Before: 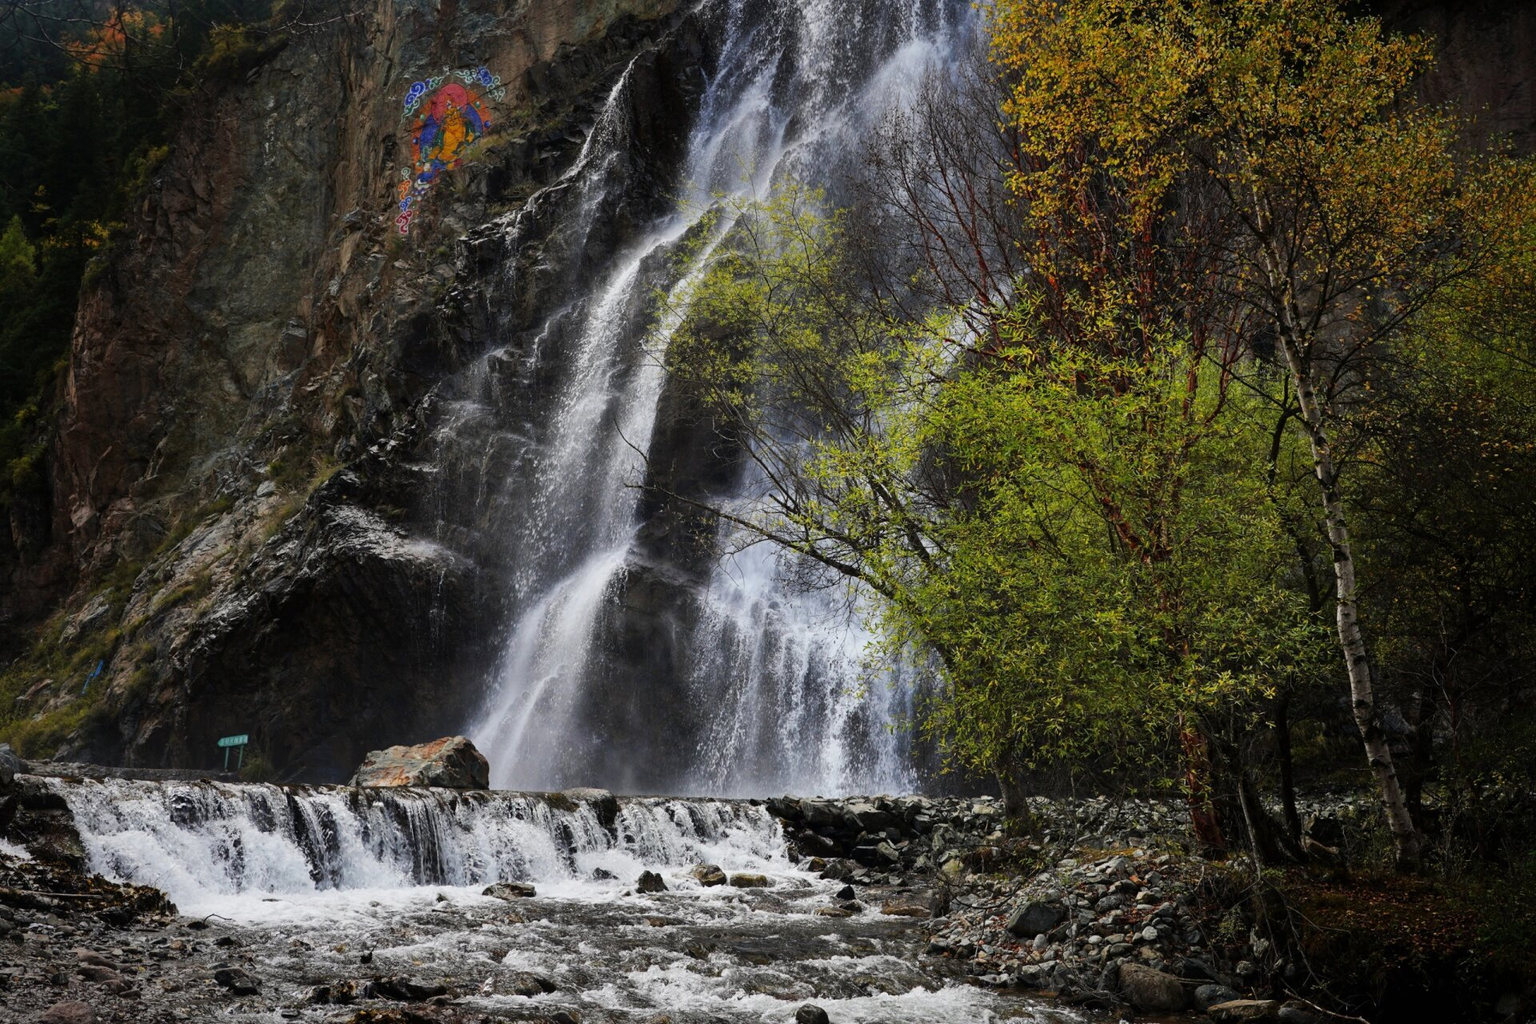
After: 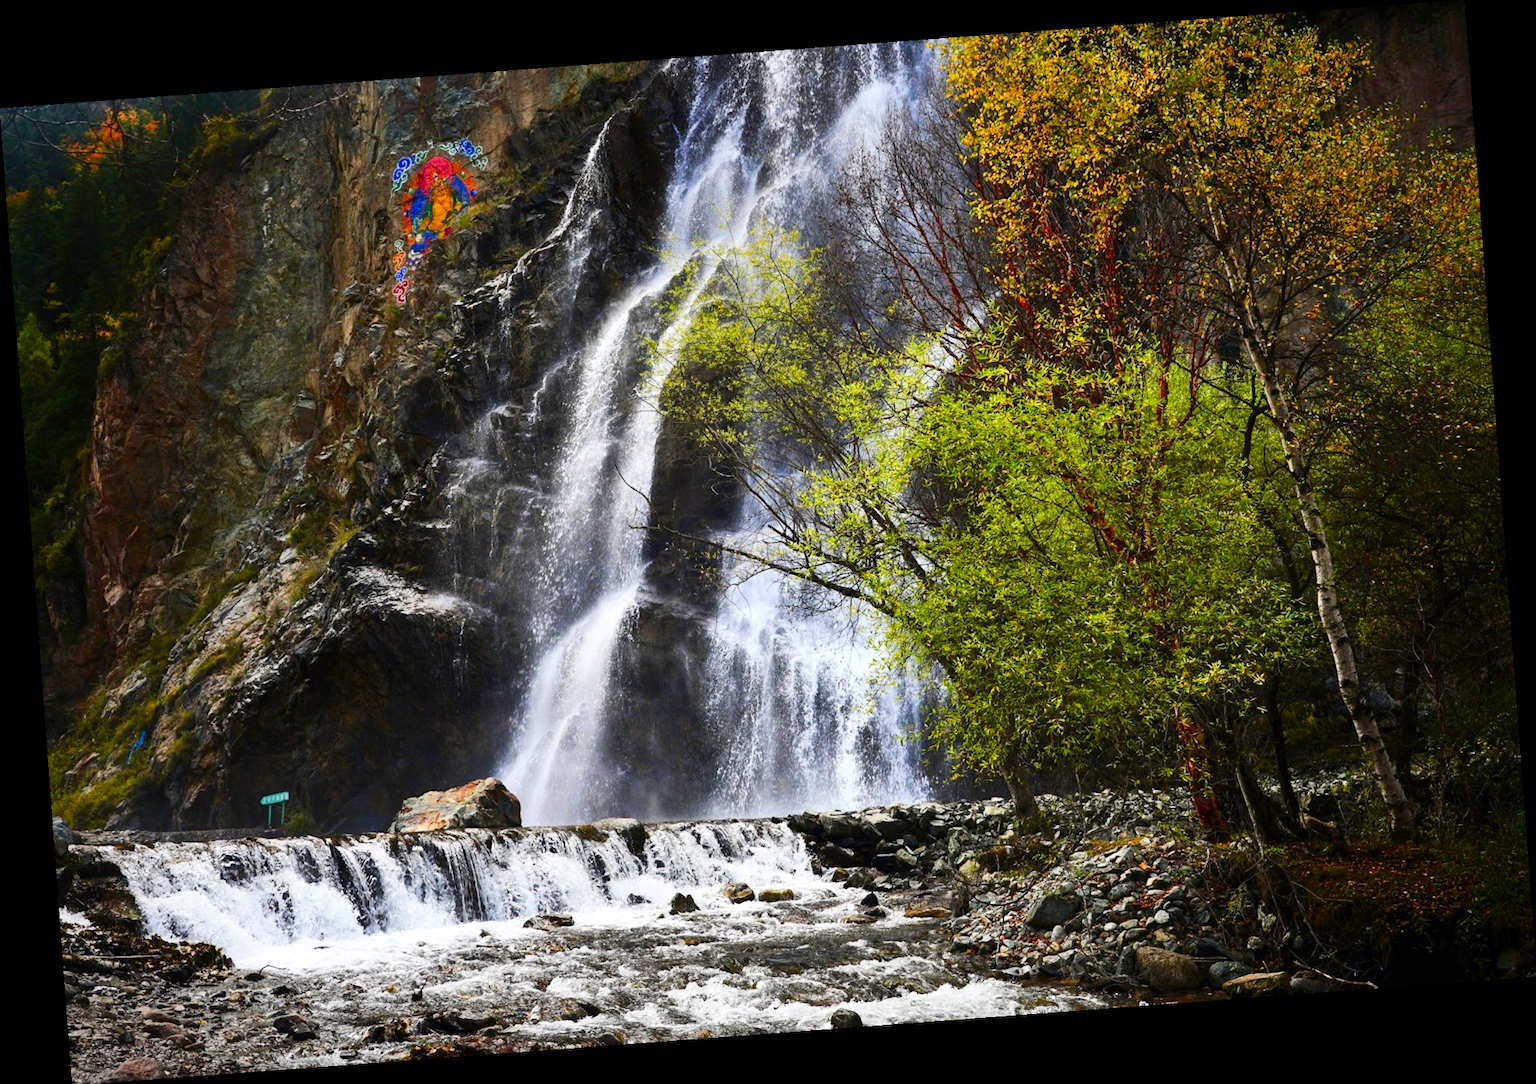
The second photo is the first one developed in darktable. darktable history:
rotate and perspective: rotation -4.25°, automatic cropping off
contrast brightness saturation: contrast 0.23, brightness 0.1, saturation 0.29
color balance rgb: perceptual saturation grading › global saturation 20%, perceptual saturation grading › highlights -50%, perceptual saturation grading › shadows 30%, perceptual brilliance grading › global brilliance 10%, perceptual brilliance grading › shadows 15%
